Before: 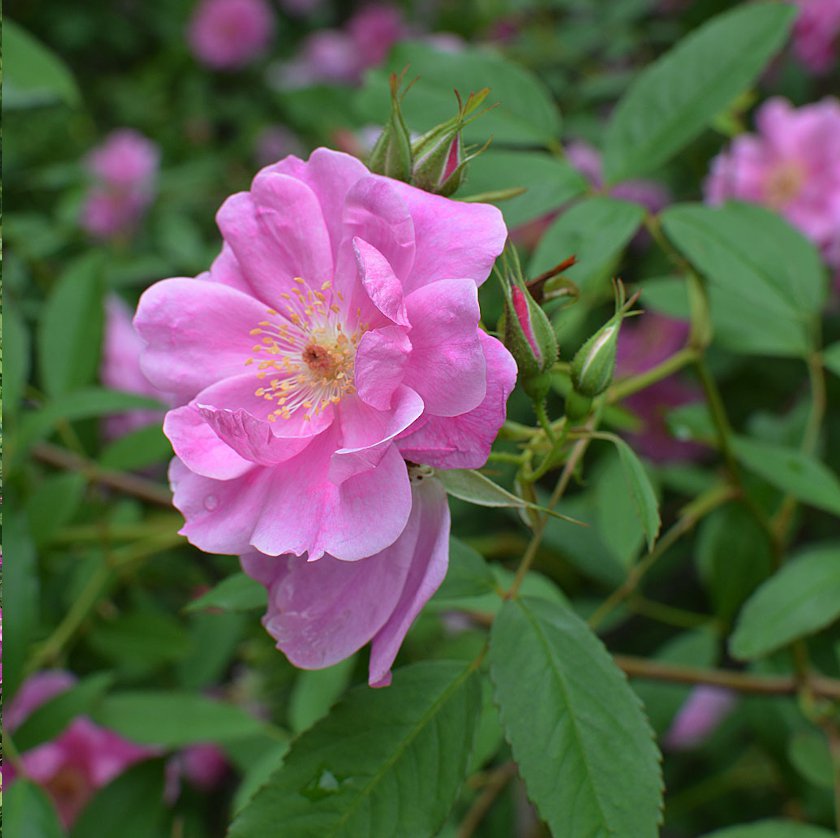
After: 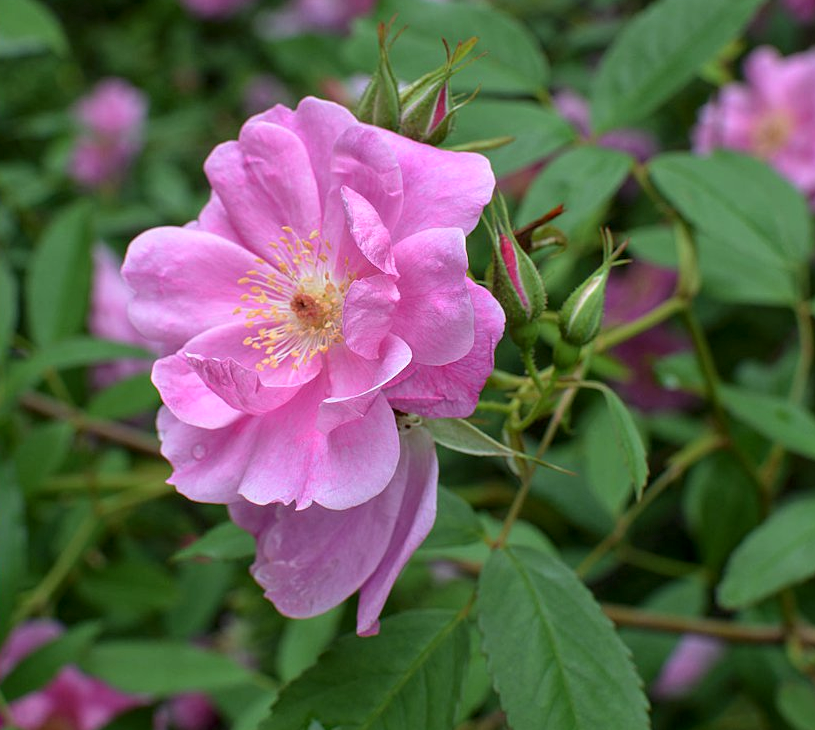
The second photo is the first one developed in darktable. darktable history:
local contrast: on, module defaults
crop: left 1.507%, top 6.147%, right 1.379%, bottom 6.637%
